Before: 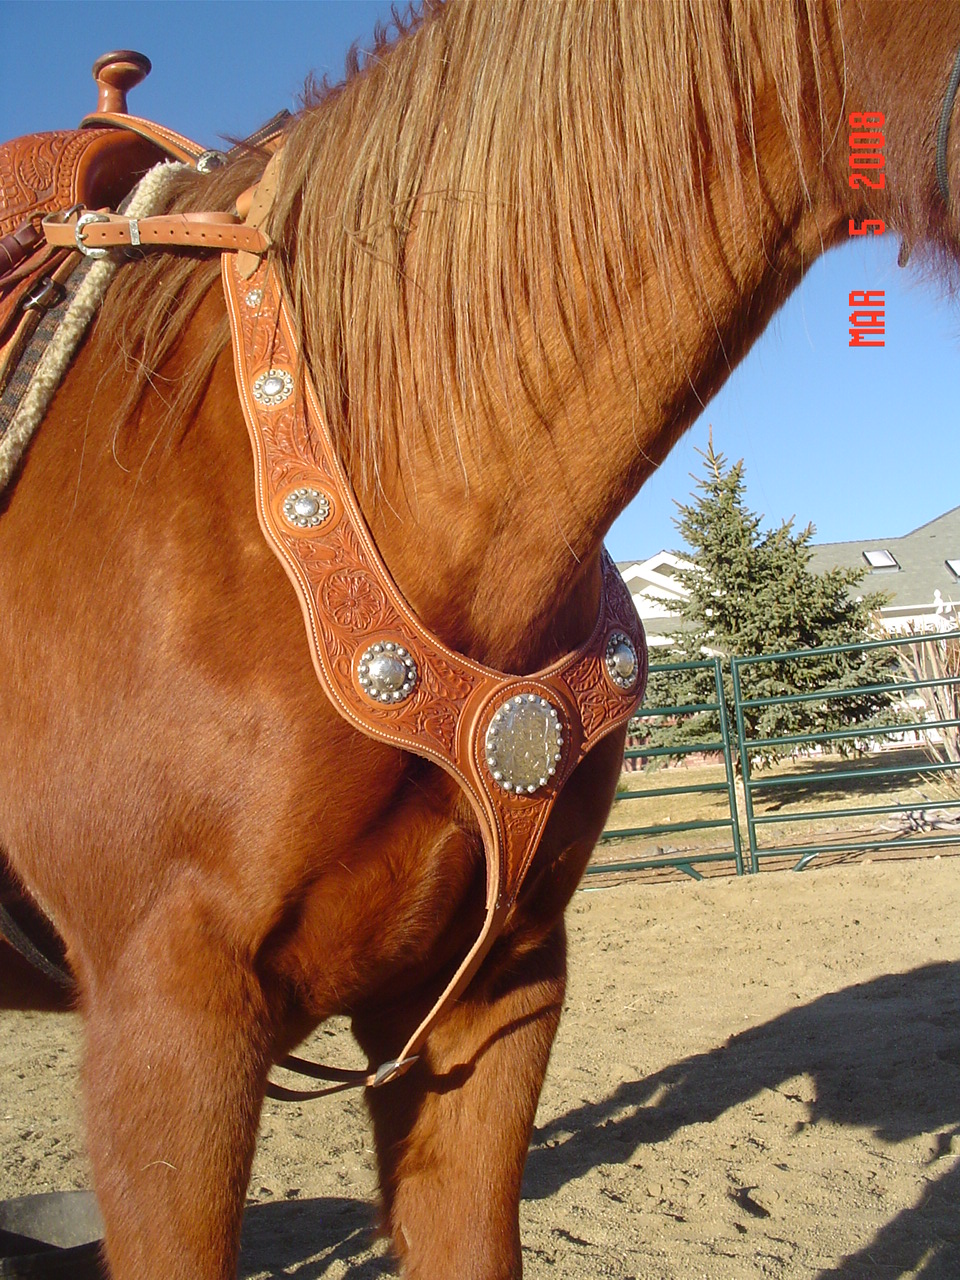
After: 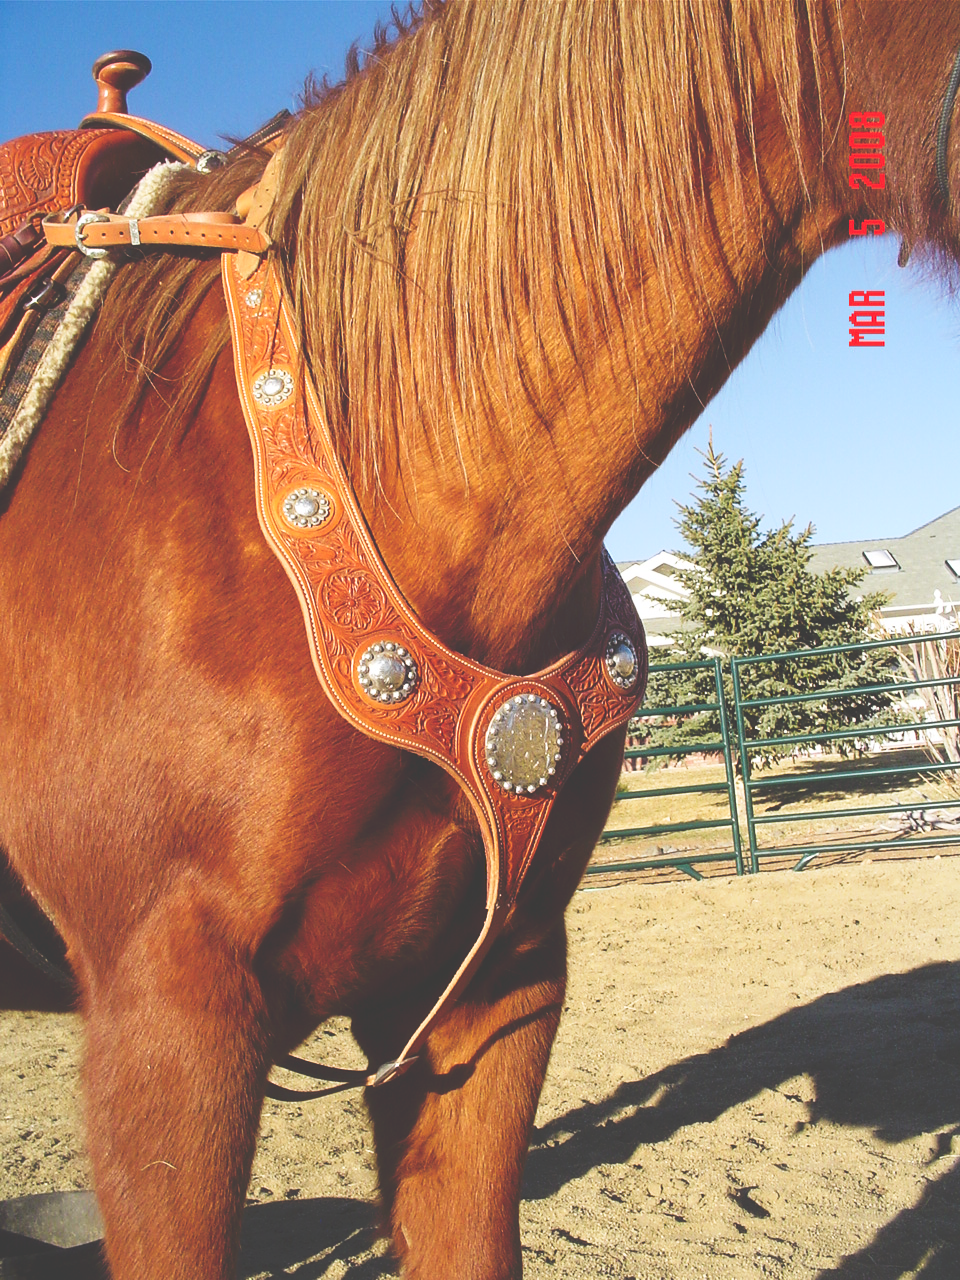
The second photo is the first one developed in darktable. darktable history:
tone curve: curves: ch0 [(0, 0) (0.003, 0.24) (0.011, 0.24) (0.025, 0.24) (0.044, 0.244) (0.069, 0.244) (0.1, 0.252) (0.136, 0.264) (0.177, 0.274) (0.224, 0.284) (0.277, 0.313) (0.335, 0.361) (0.399, 0.415) (0.468, 0.498) (0.543, 0.595) (0.623, 0.695) (0.709, 0.793) (0.801, 0.883) (0.898, 0.942) (1, 1)], preserve colors none
